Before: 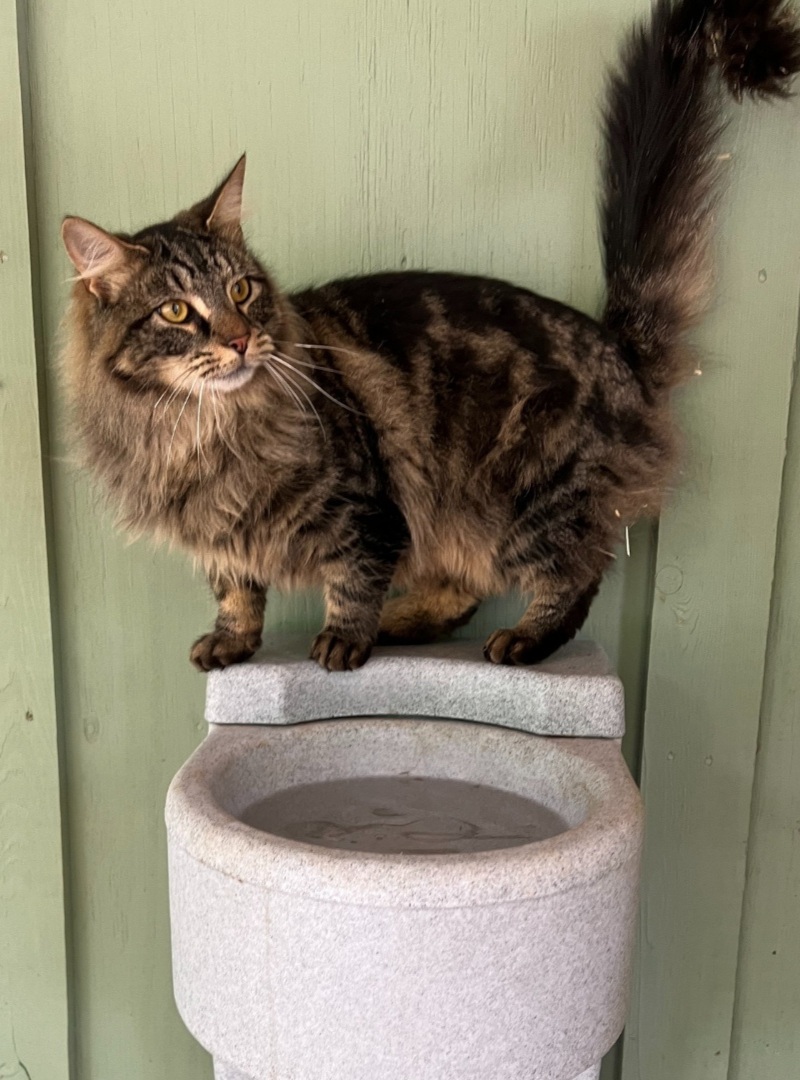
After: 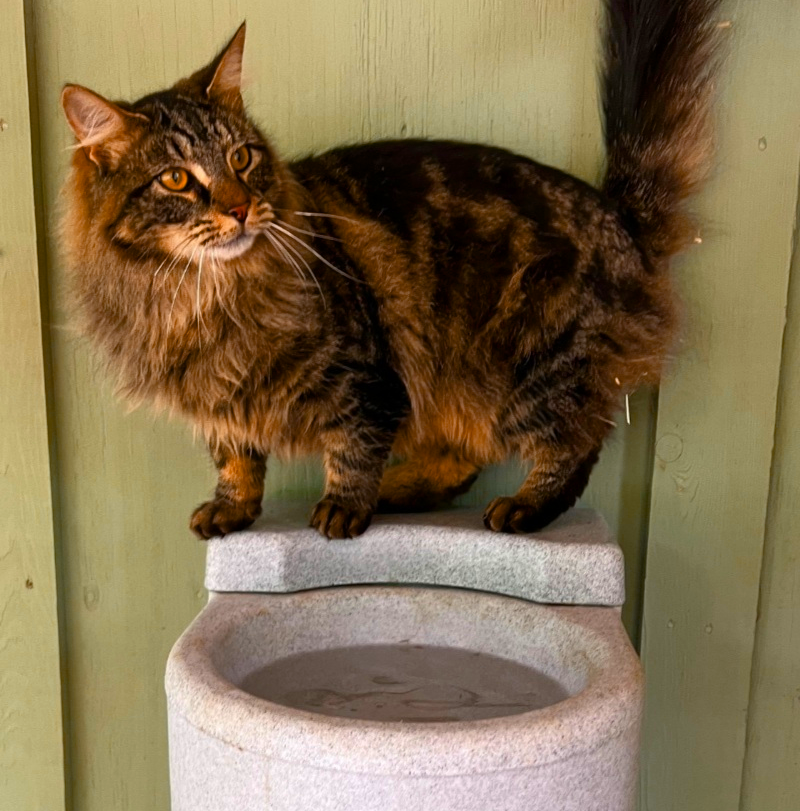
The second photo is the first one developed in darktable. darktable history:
color zones: curves: ch2 [(0, 0.5) (0.143, 0.5) (0.286, 0.416) (0.429, 0.5) (0.571, 0.5) (0.714, 0.5) (0.857, 0.5) (1, 0.5)]
color balance rgb: linear chroma grading › global chroma 19.522%, perceptual saturation grading › global saturation 31.25%, saturation formula JzAzBz (2021)
crop and rotate: top 12.312%, bottom 12.555%
